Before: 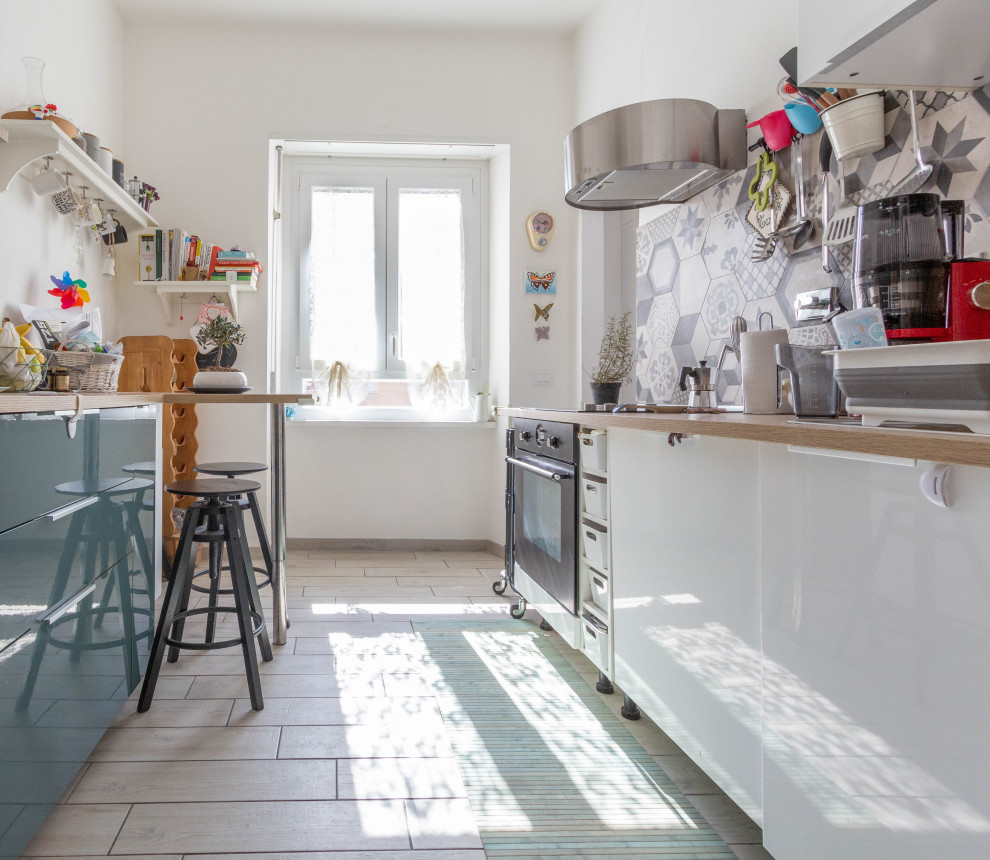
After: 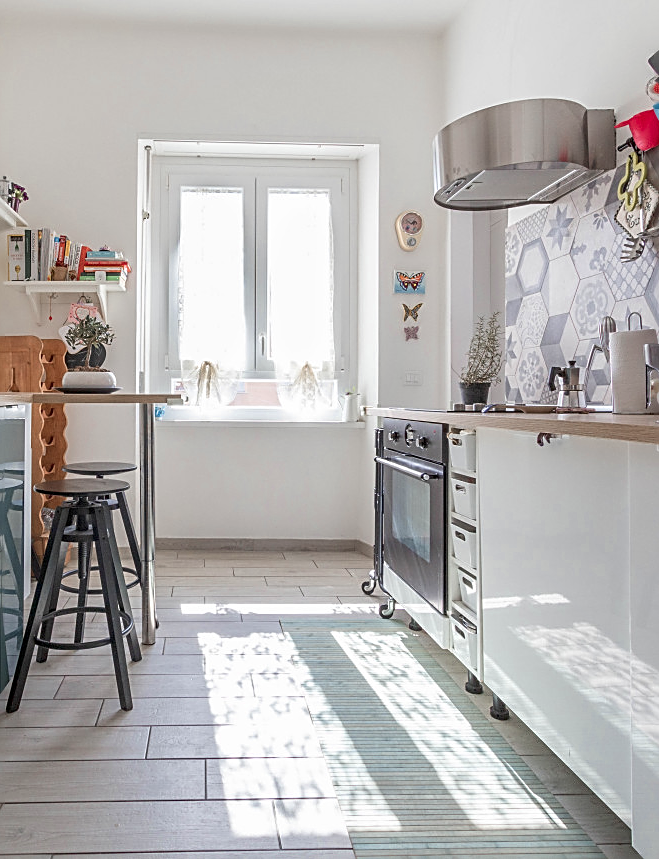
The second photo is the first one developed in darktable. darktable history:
color zones: curves: ch0 [(0, 0.473) (0.001, 0.473) (0.226, 0.548) (0.4, 0.589) (0.525, 0.54) (0.728, 0.403) (0.999, 0.473) (1, 0.473)]; ch1 [(0, 0.619) (0.001, 0.619) (0.234, 0.388) (0.4, 0.372) (0.528, 0.422) (0.732, 0.53) (0.999, 0.619) (1, 0.619)]; ch2 [(0, 0.547) (0.001, 0.547) (0.226, 0.45) (0.4, 0.525) (0.525, 0.585) (0.8, 0.511) (0.999, 0.547) (1, 0.547)]
tone equalizer: on, module defaults
crop and rotate: left 13.33%, right 20.006%
sharpen: amount 0.745
